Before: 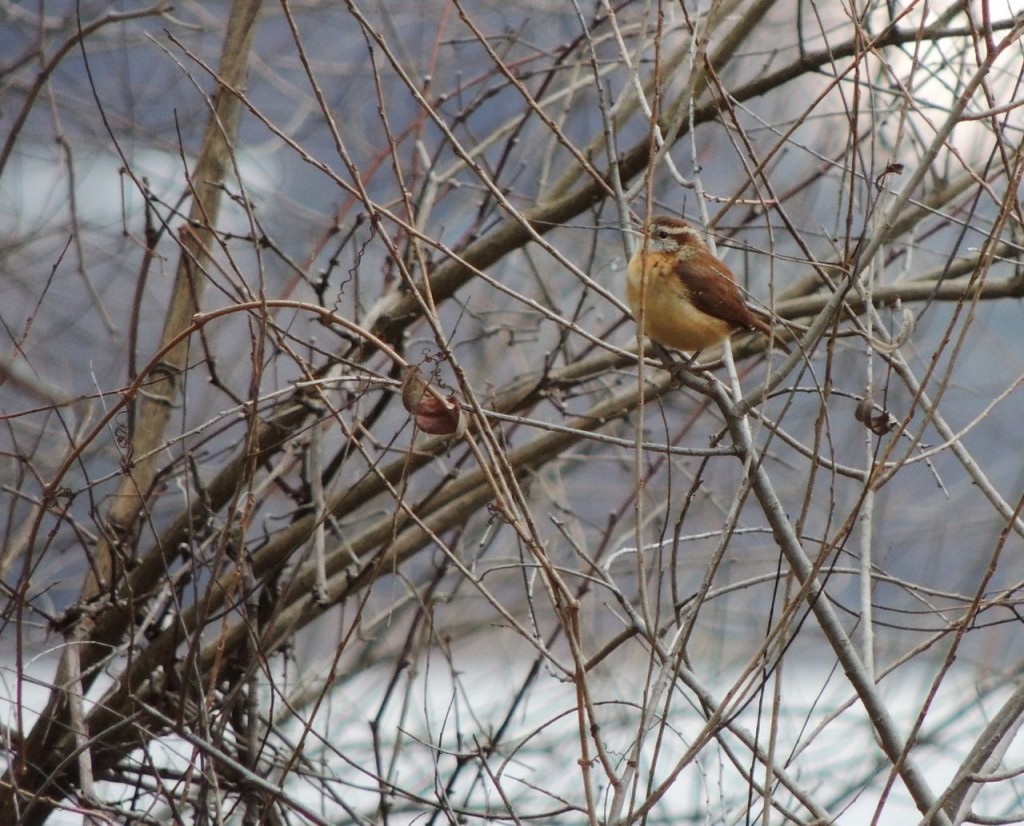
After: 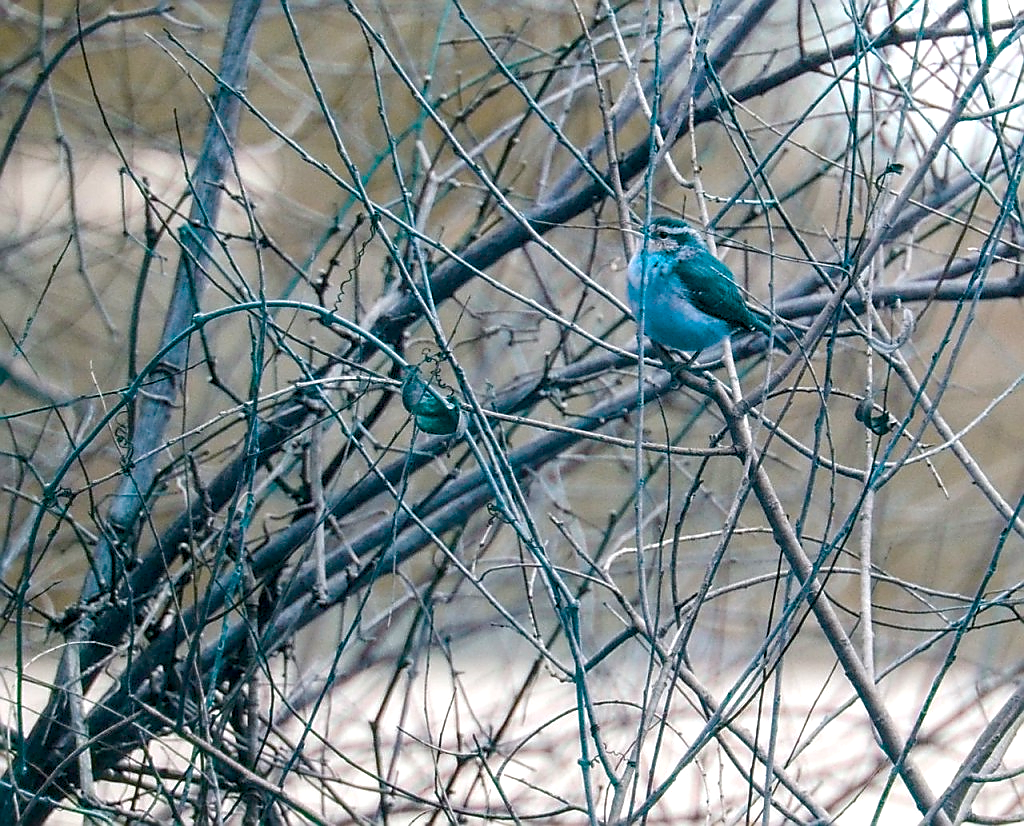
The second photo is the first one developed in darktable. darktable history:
sharpen: radius 1.412, amount 1.257, threshold 0.782
color balance rgb: shadows lift › chroma 0.776%, shadows lift › hue 114.58°, perceptual saturation grading › global saturation -11.042%, perceptual saturation grading › highlights -25.996%, perceptual saturation grading › shadows 21.744%, hue shift 177.28°, global vibrance 49.44%, contrast 0.372%
exposure: black level correction 0.003, exposure 0.384 EV, compensate exposure bias true, compensate highlight preservation false
local contrast: on, module defaults
